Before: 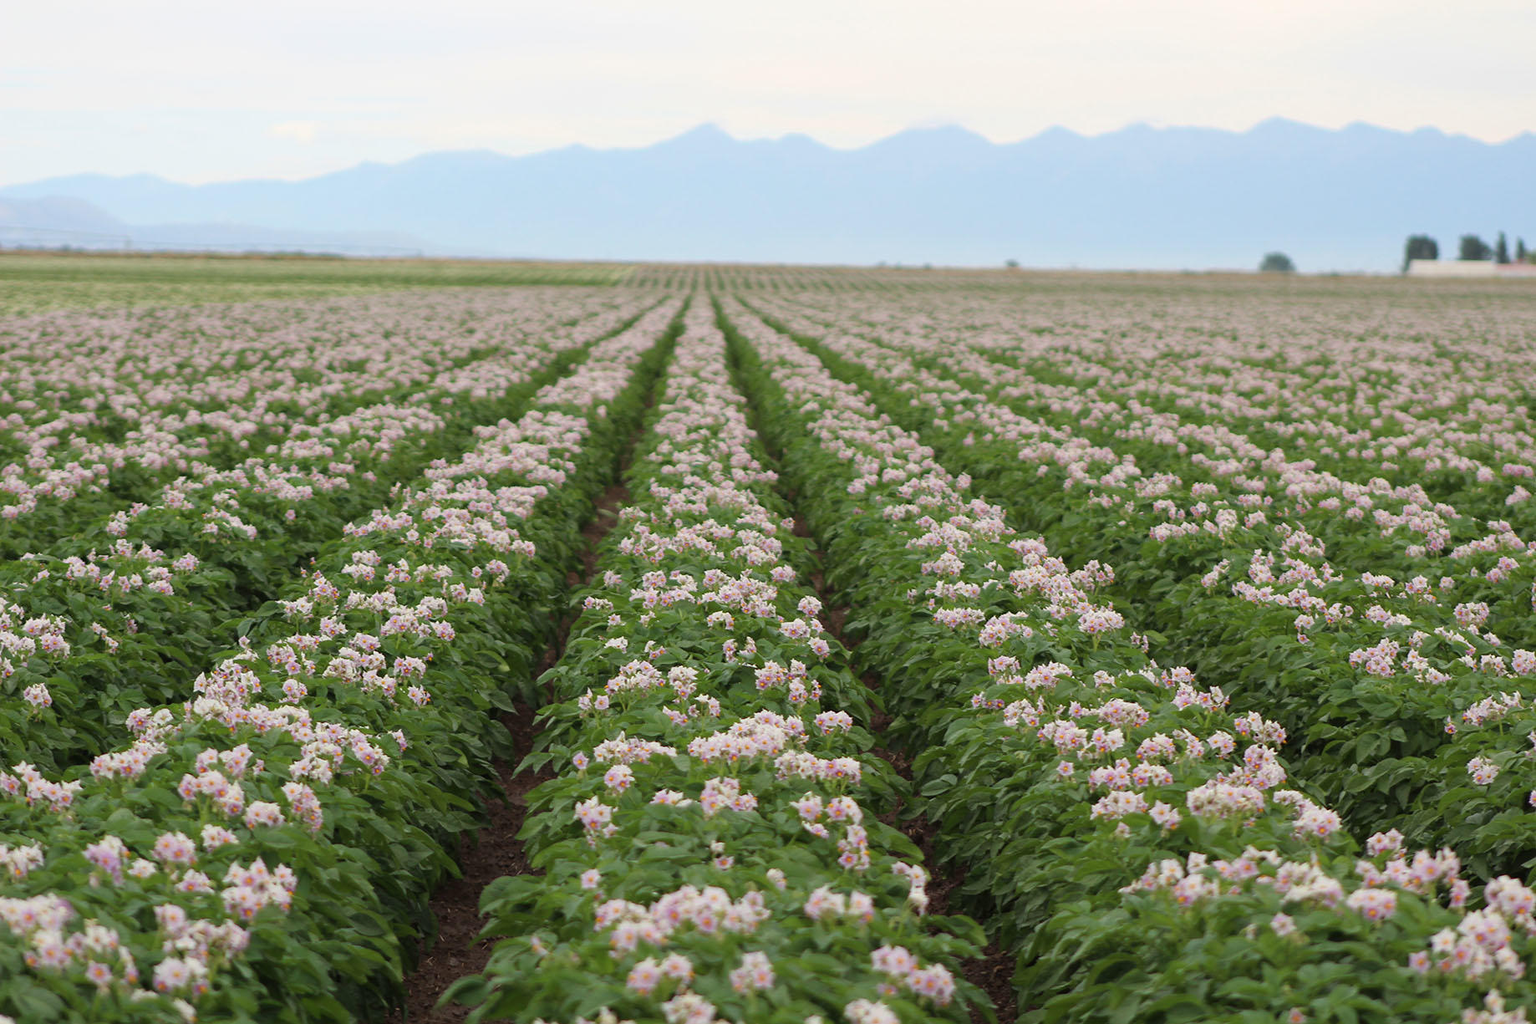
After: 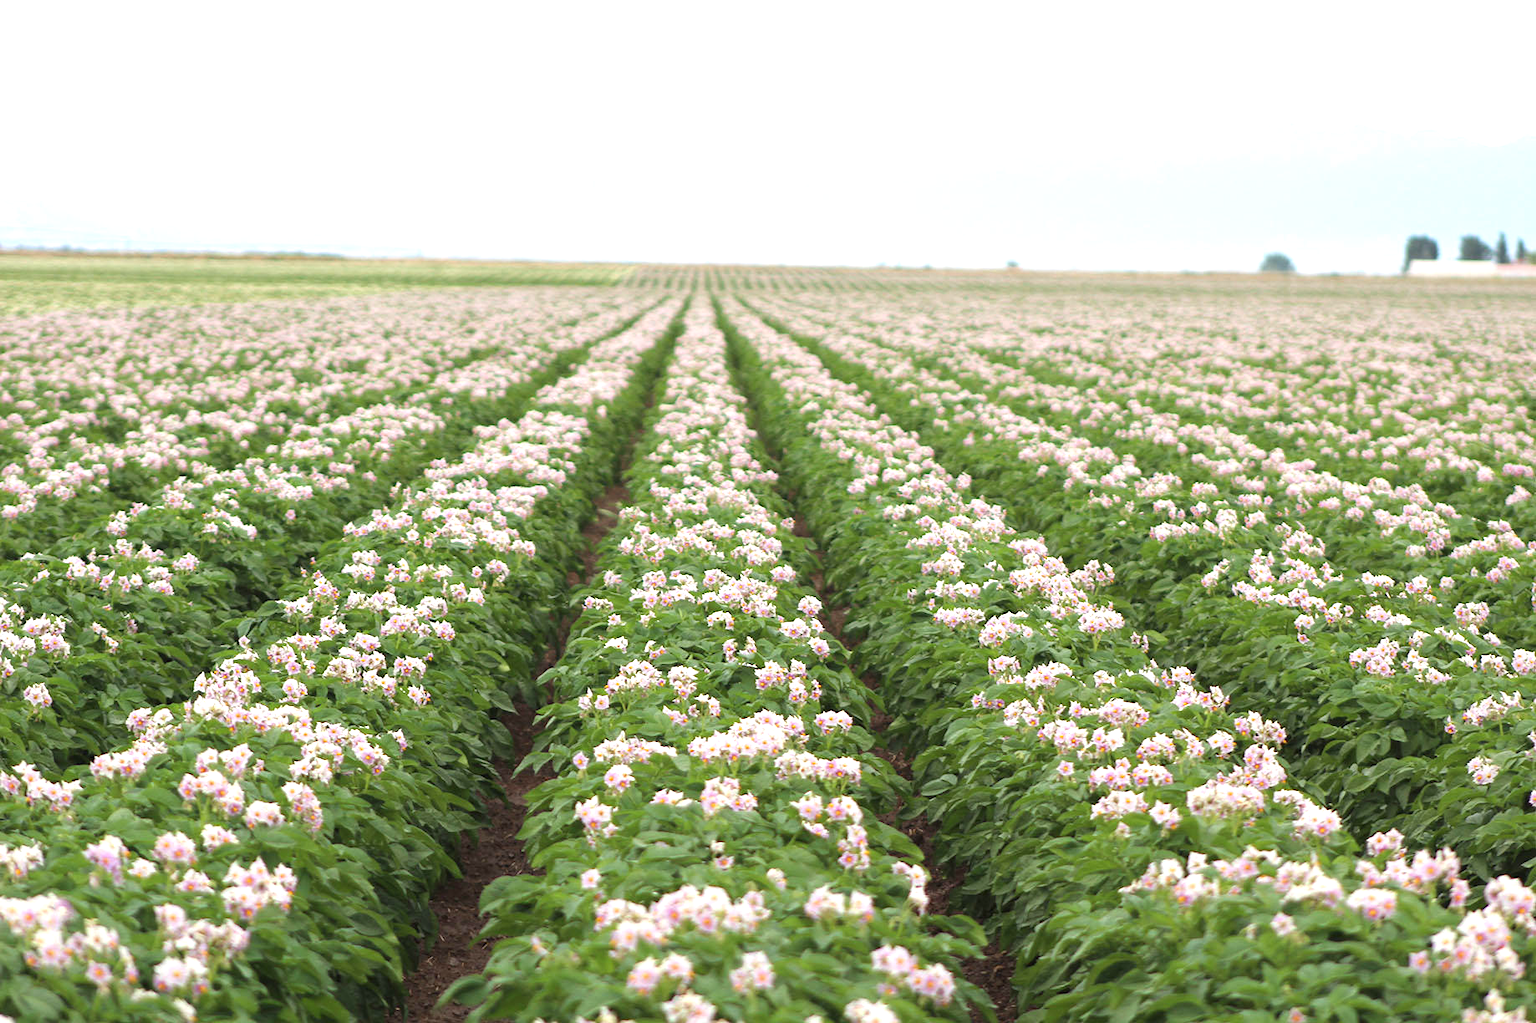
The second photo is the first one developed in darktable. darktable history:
exposure: black level correction 0, exposure 0.95 EV, compensate highlight preservation false
